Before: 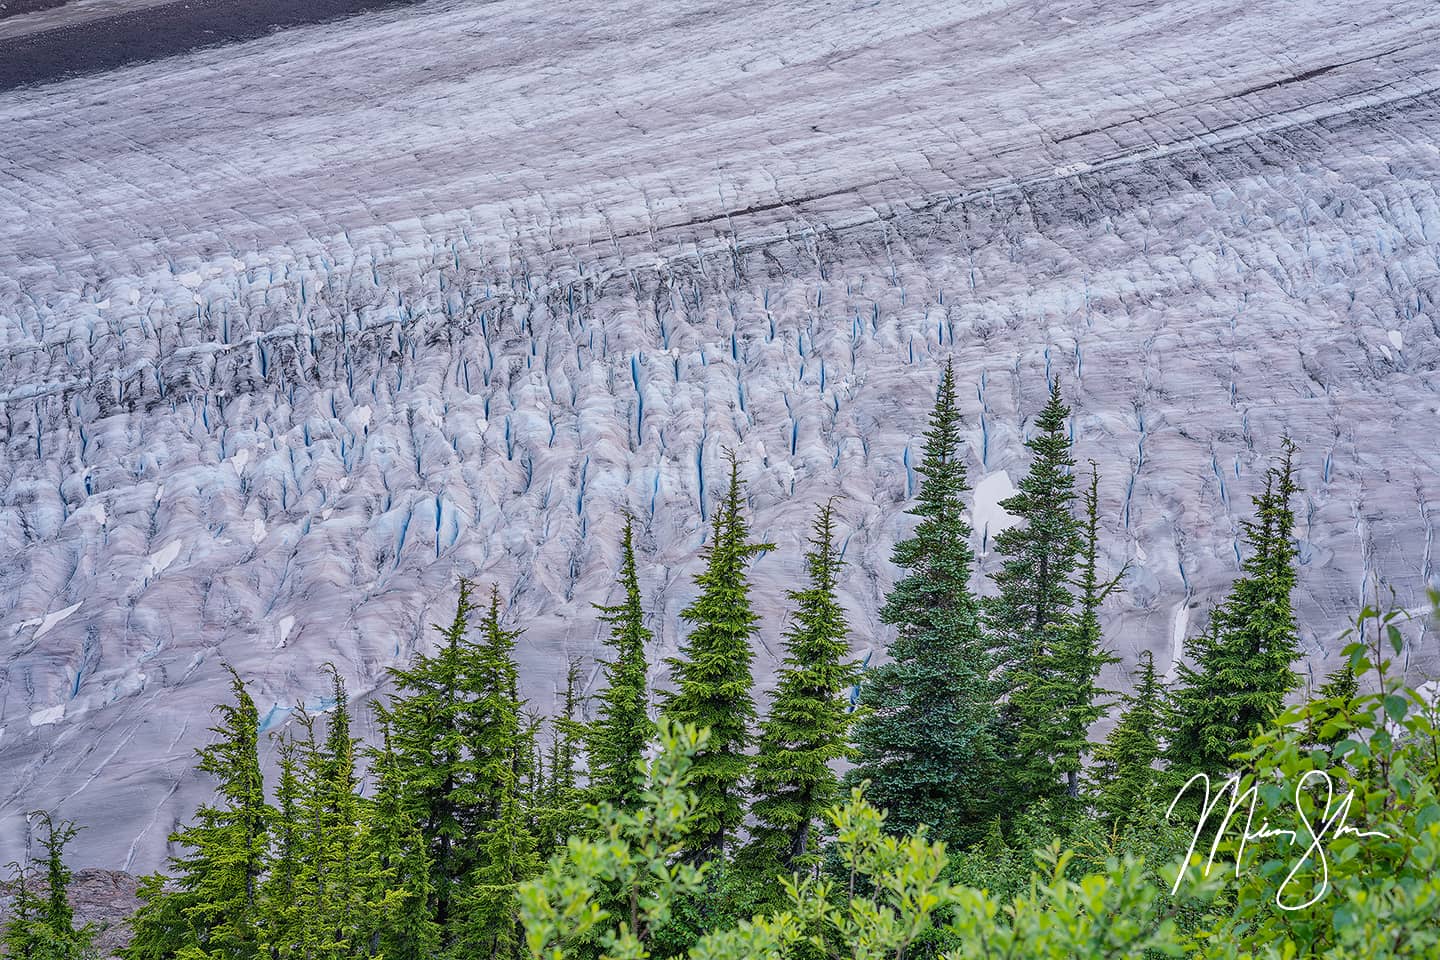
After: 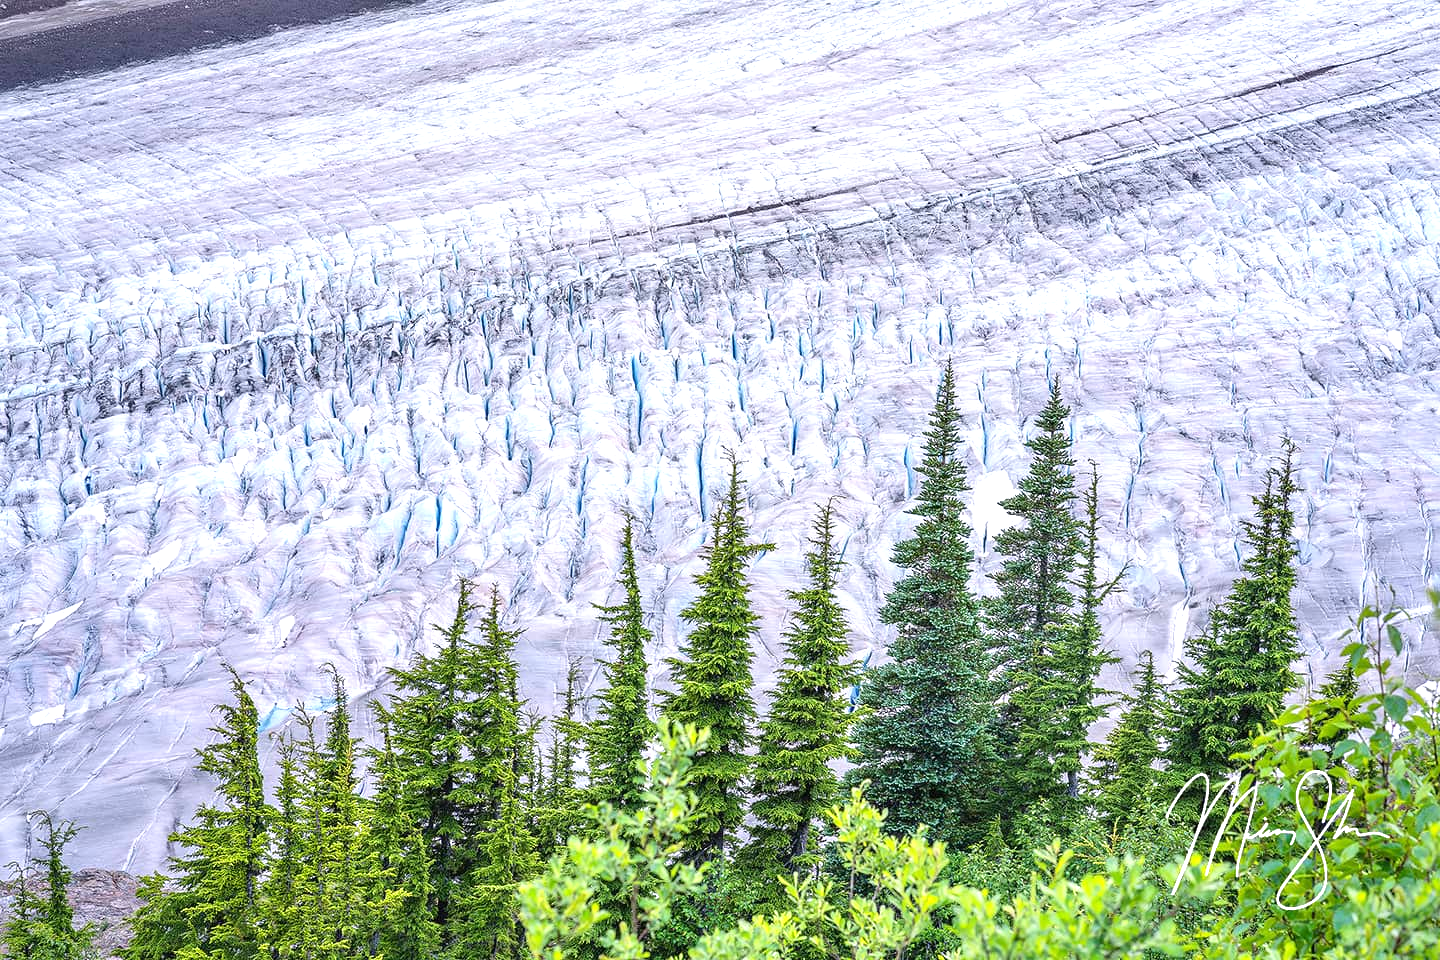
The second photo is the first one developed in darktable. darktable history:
exposure: exposure 0.998 EV, compensate highlight preservation false
